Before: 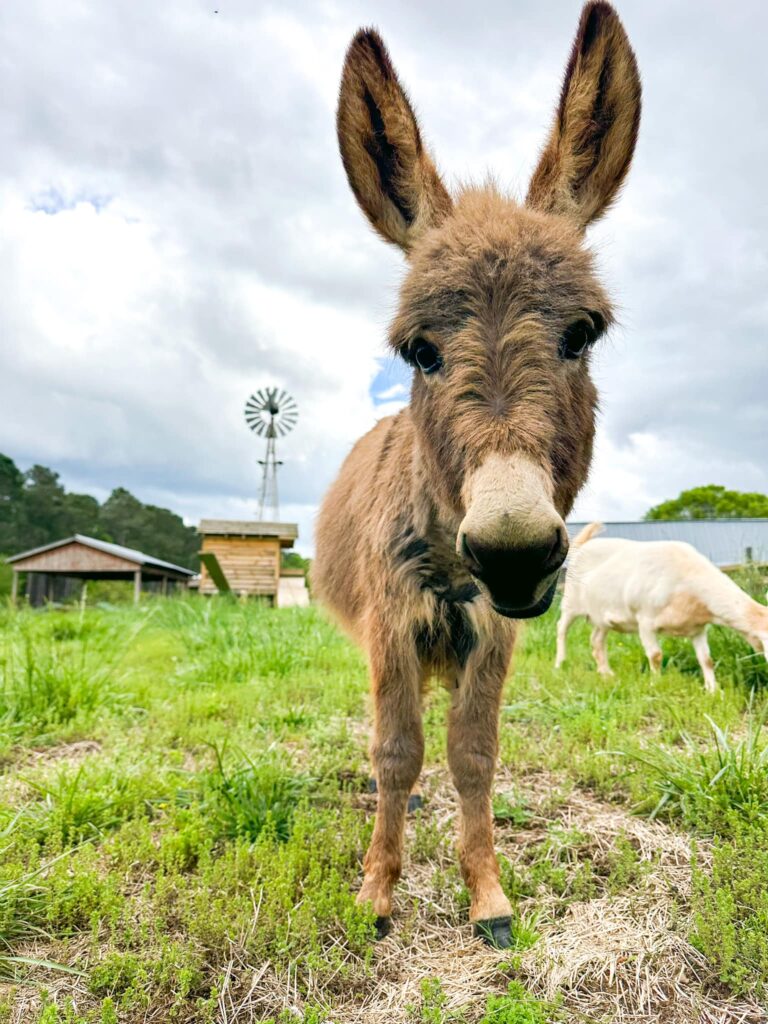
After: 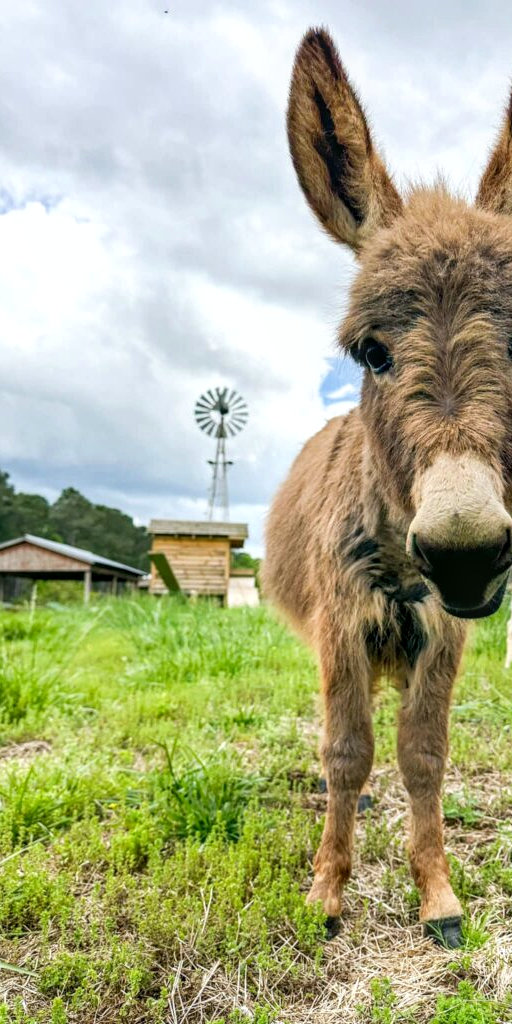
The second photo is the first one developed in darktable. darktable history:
crop and rotate: left 6.617%, right 26.717%
white balance: red 0.986, blue 1.01
local contrast: on, module defaults
